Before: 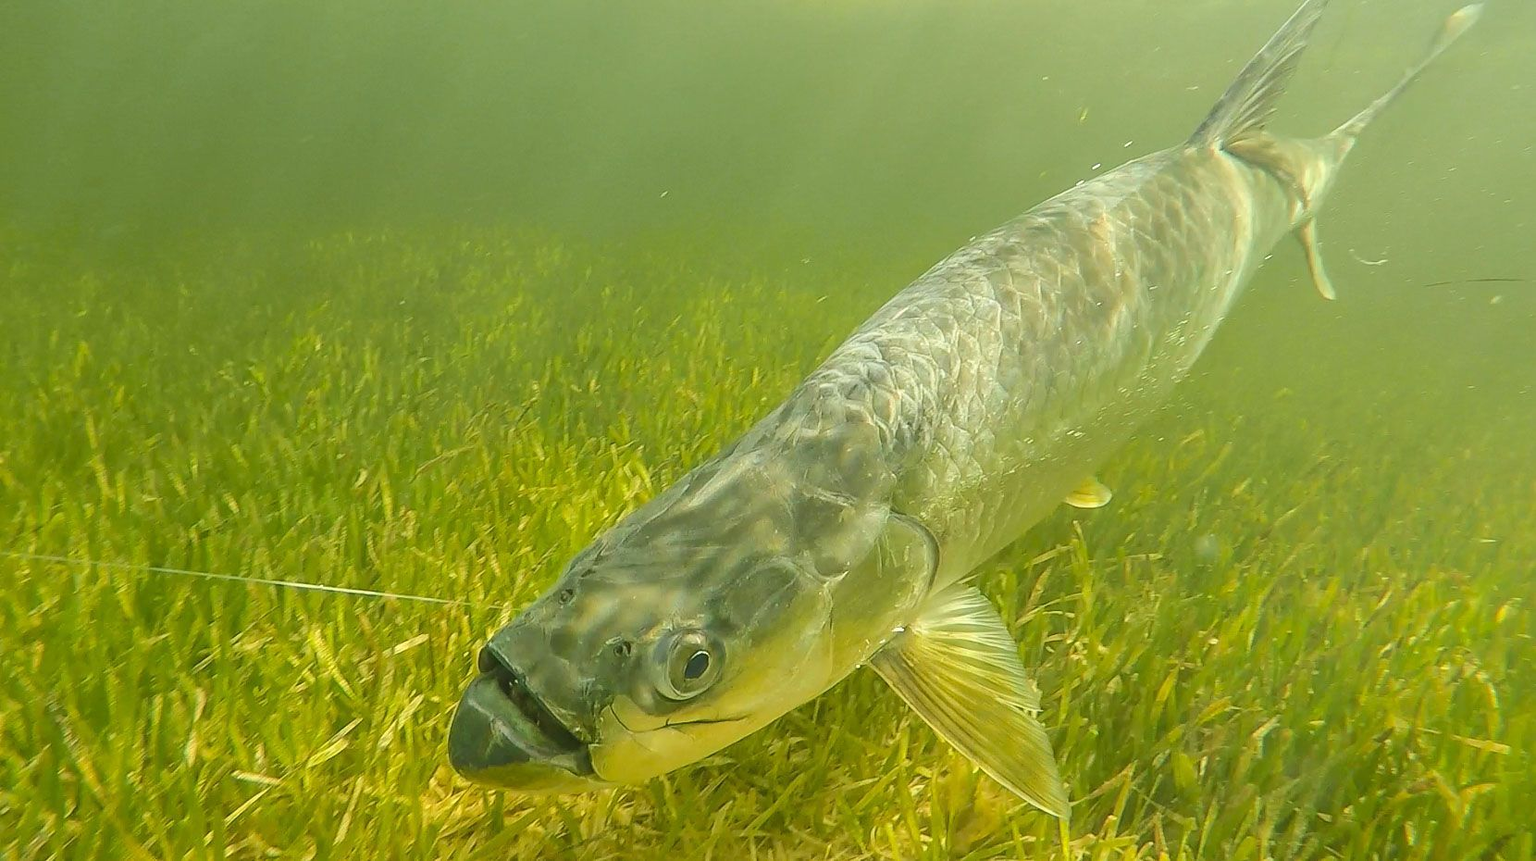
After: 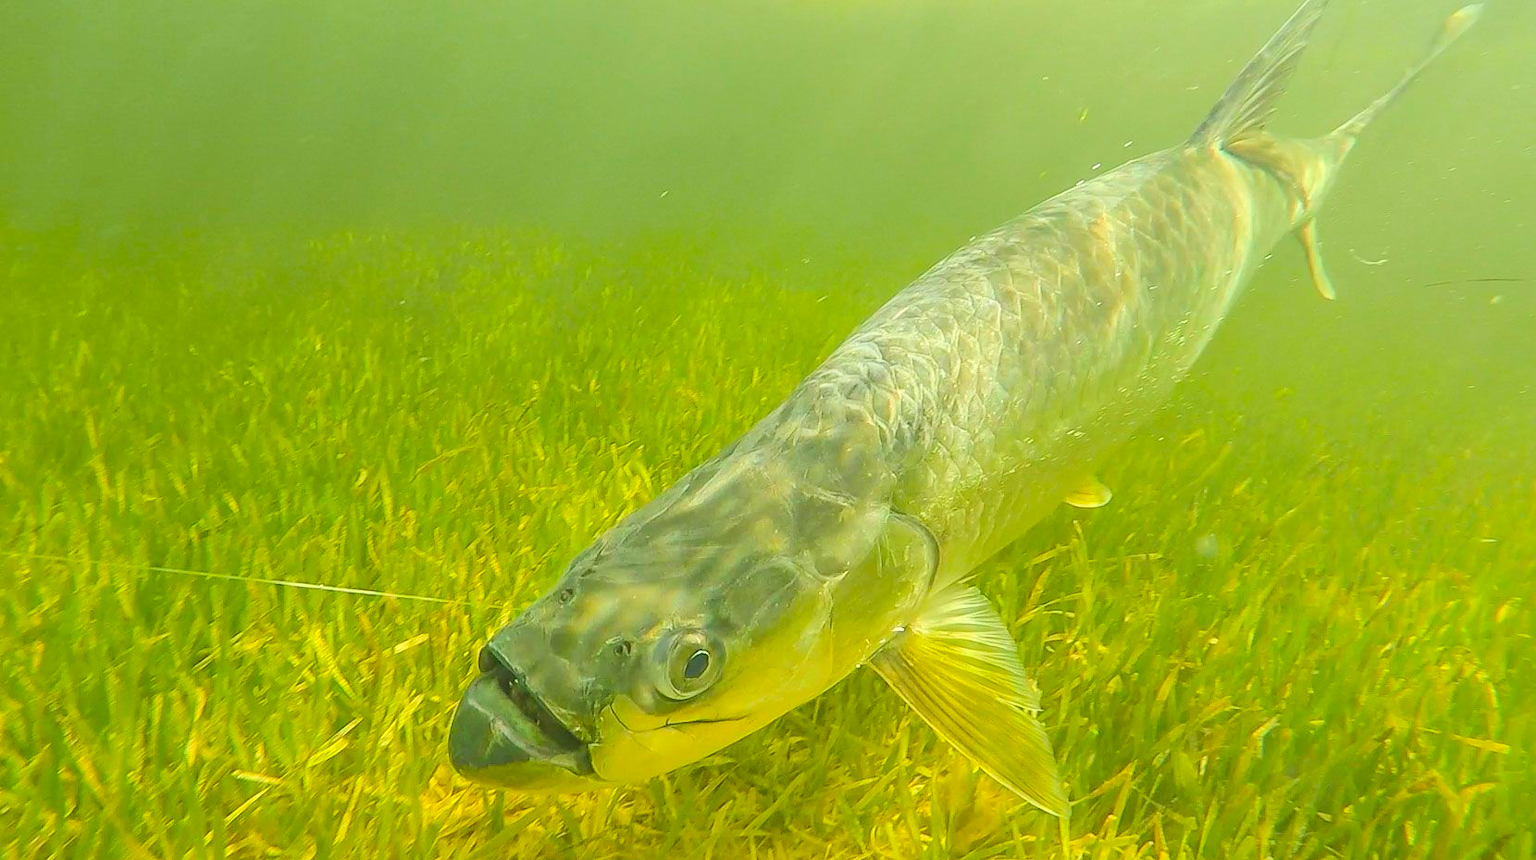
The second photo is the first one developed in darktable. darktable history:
contrast brightness saturation: contrast 0.069, brightness 0.175, saturation 0.401
